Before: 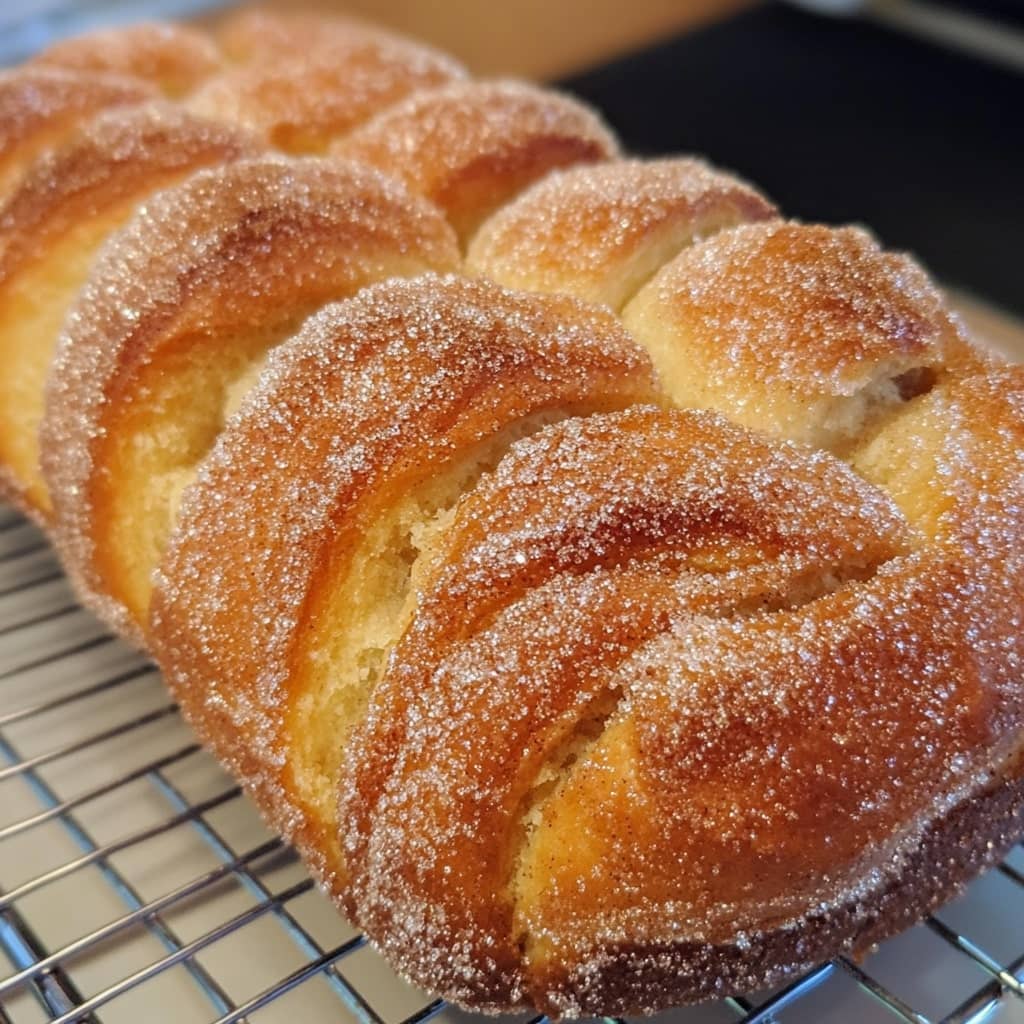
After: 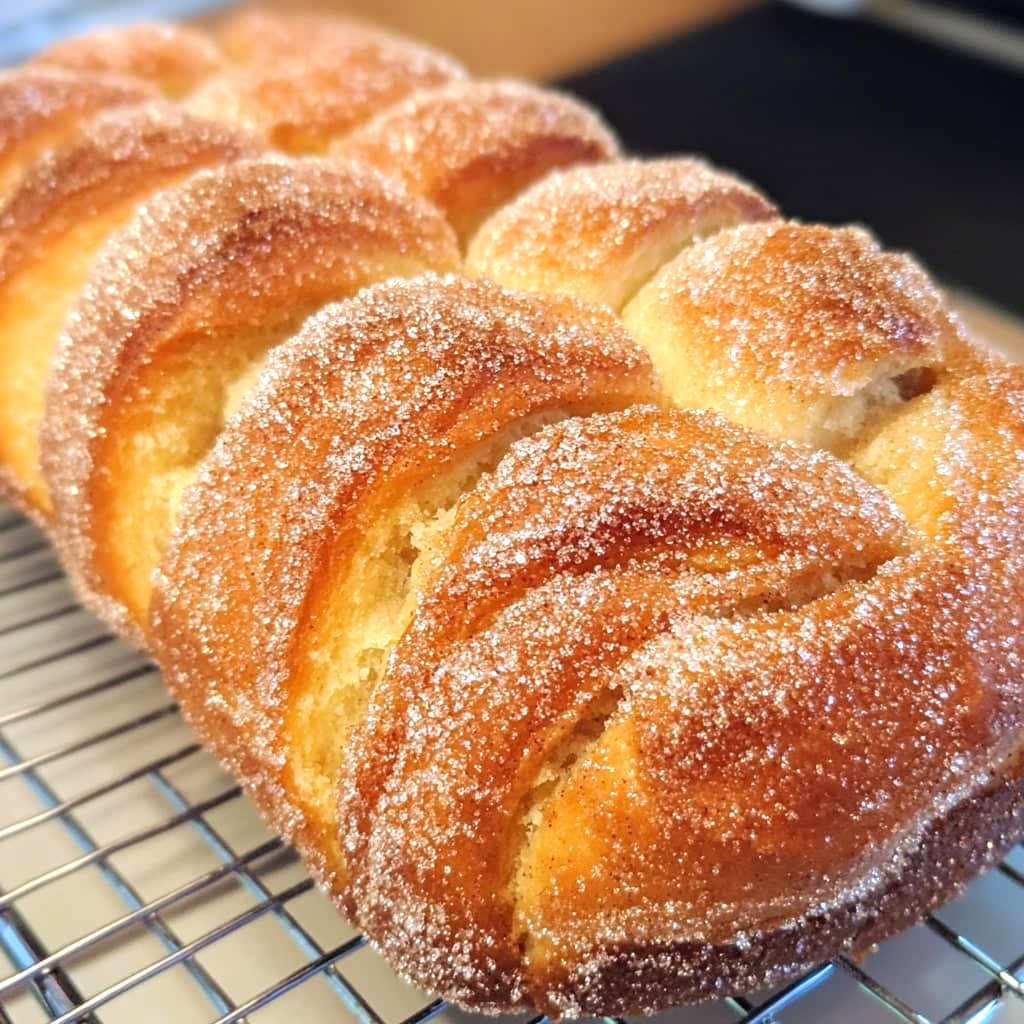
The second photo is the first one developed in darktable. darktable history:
exposure: exposure 0.63 EV, compensate exposure bias true, compensate highlight preservation false
